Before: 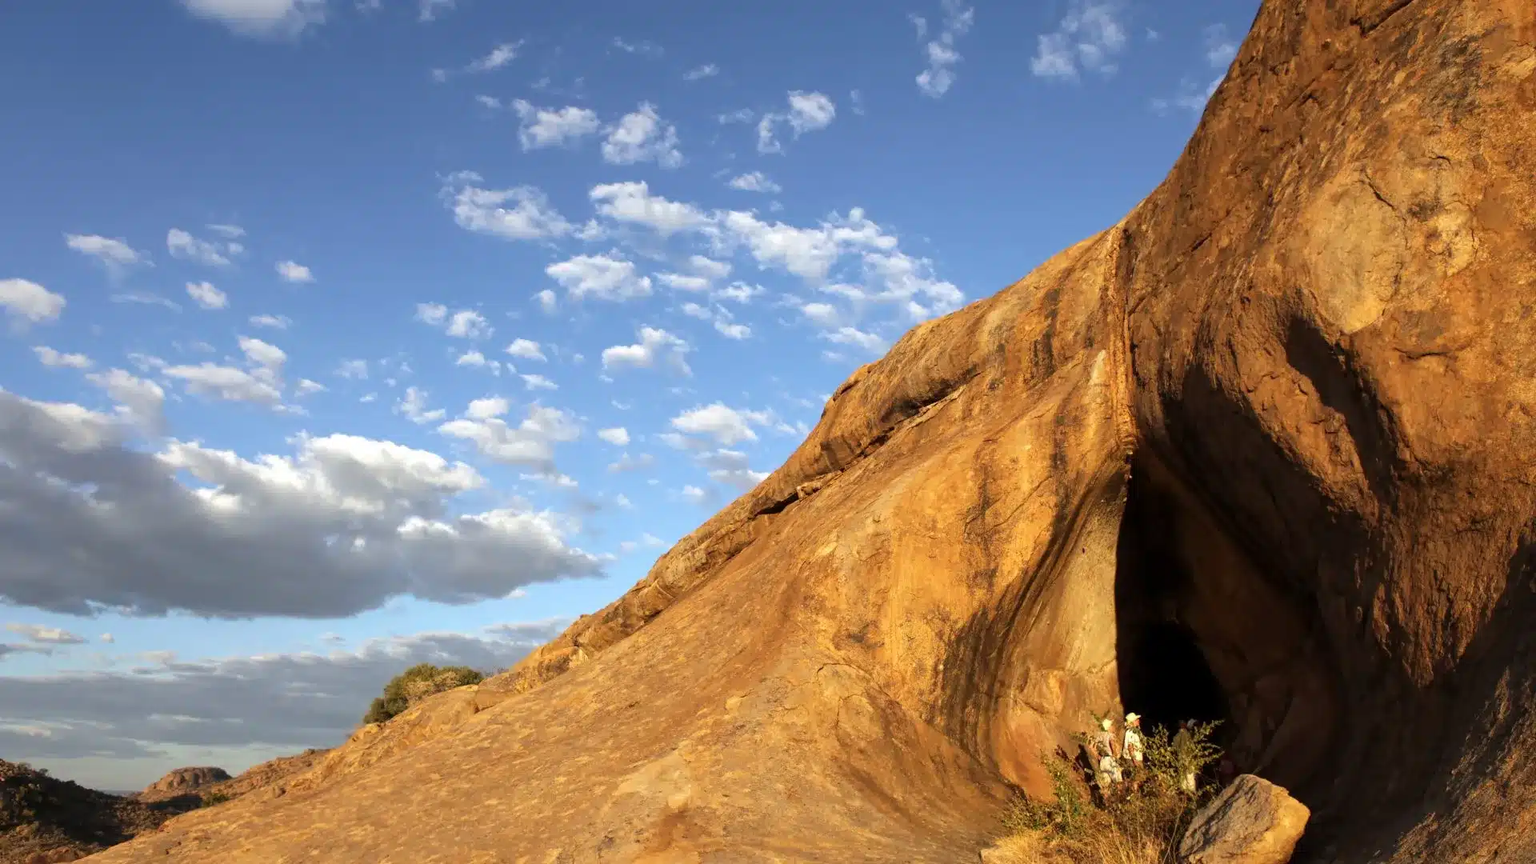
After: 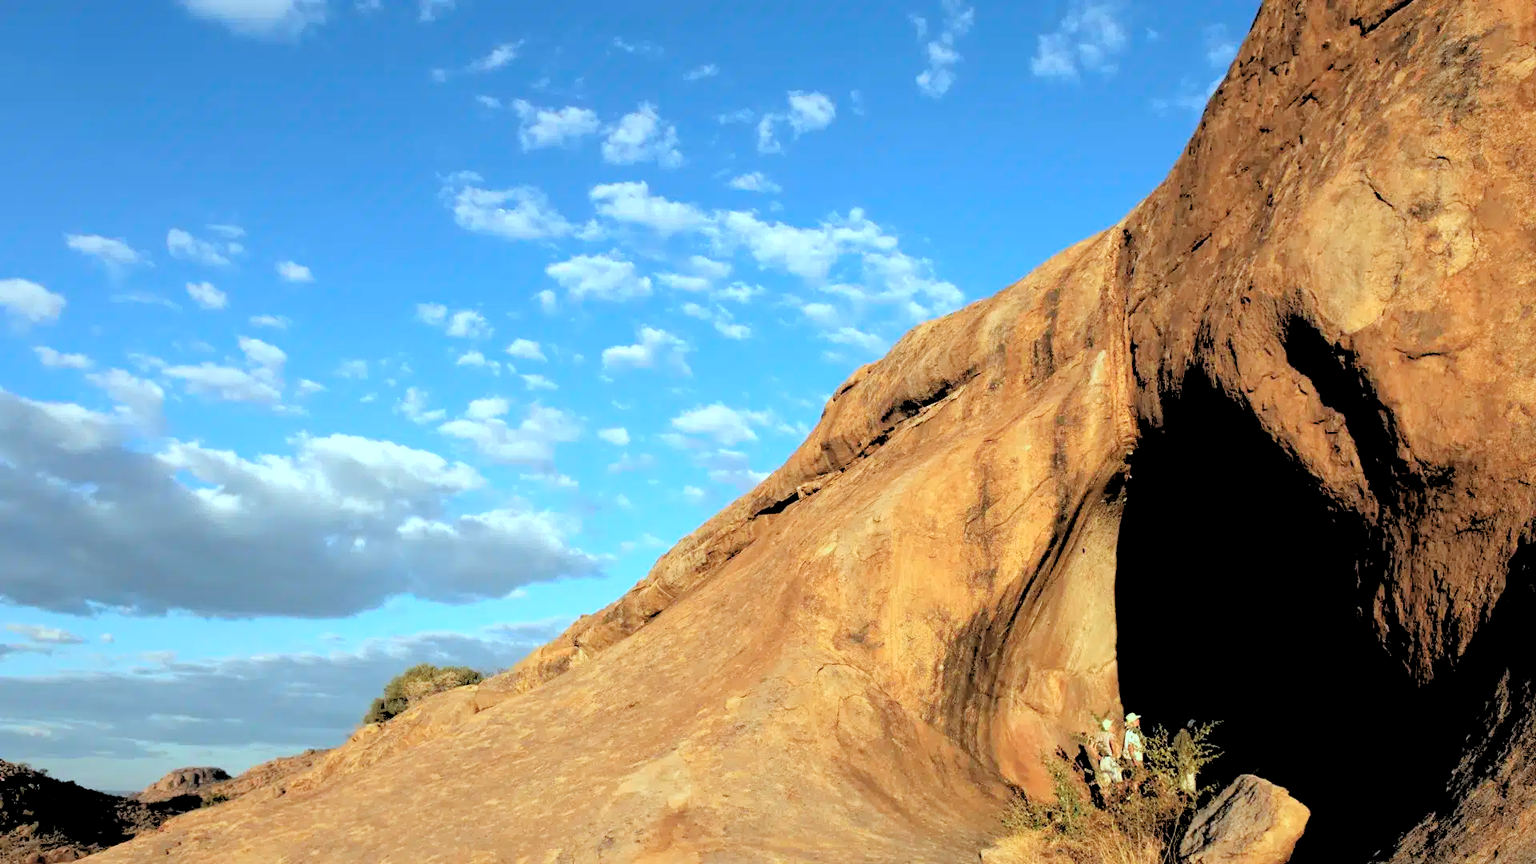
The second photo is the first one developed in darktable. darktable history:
color correction: highlights a* -11.71, highlights b* -15.58
rgb levels: levels [[0.027, 0.429, 0.996], [0, 0.5, 1], [0, 0.5, 1]]
